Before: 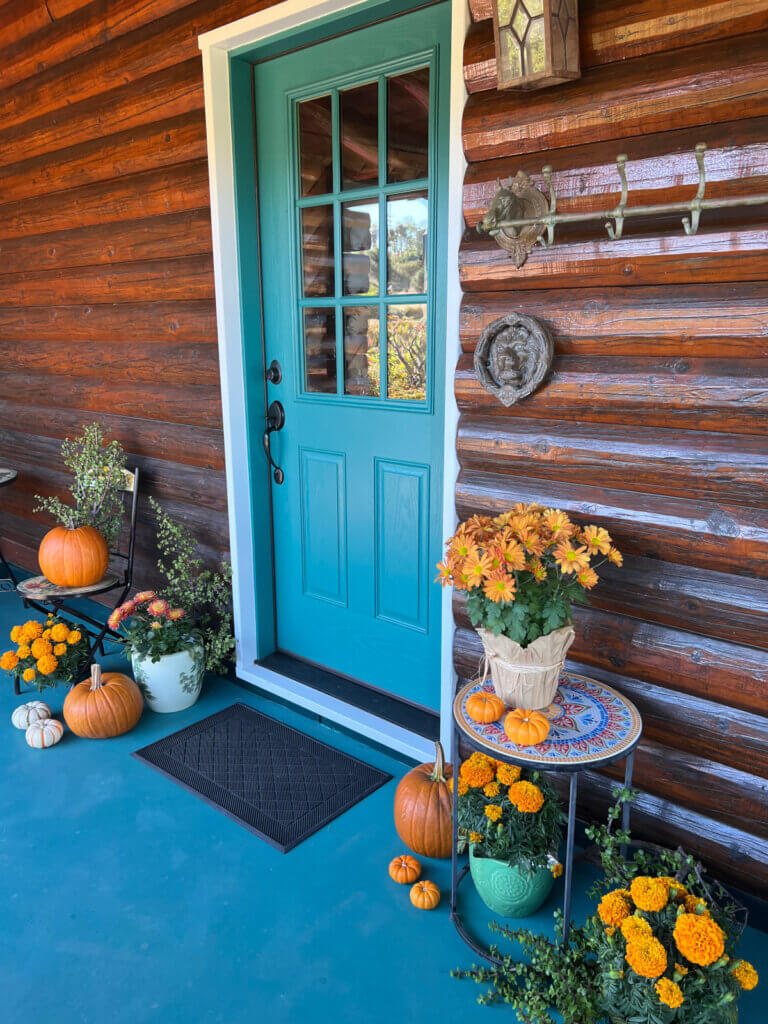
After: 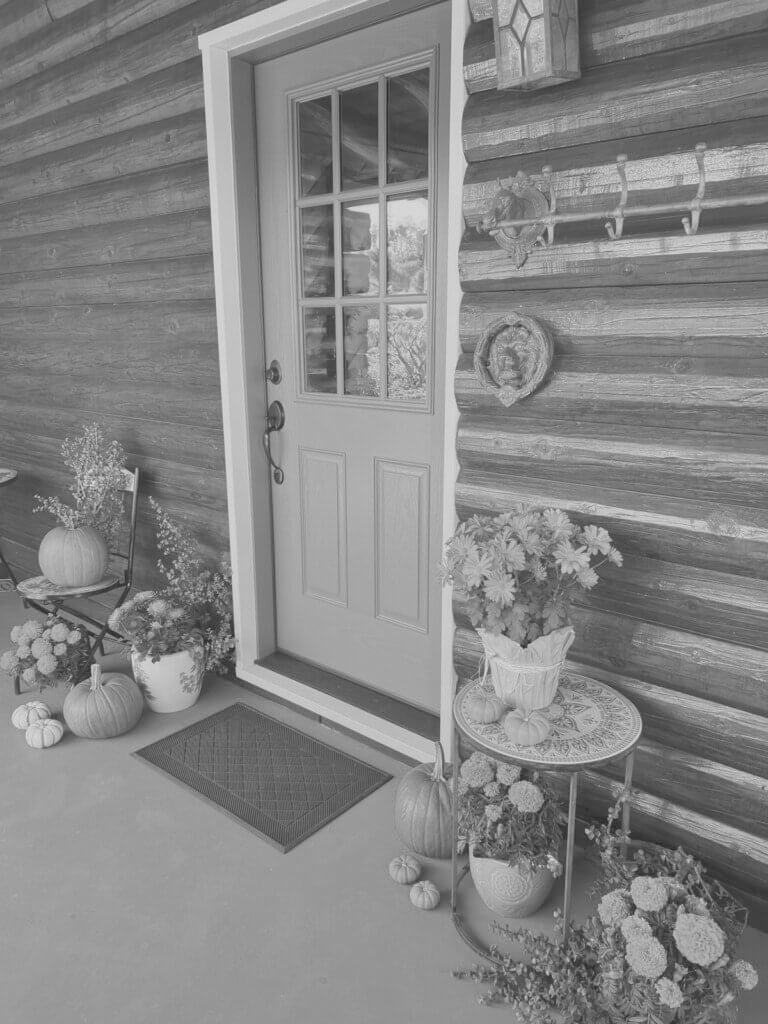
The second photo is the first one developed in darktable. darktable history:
contrast brightness saturation: contrast -0.28
color calibration: output gray [0.267, 0.423, 0.261, 0], illuminant same as pipeline (D50), adaptation none (bypass)
color balance rgb: contrast -30%
exposure: black level correction 0, exposure 1.2 EV, compensate exposure bias true, compensate highlight preservation false
